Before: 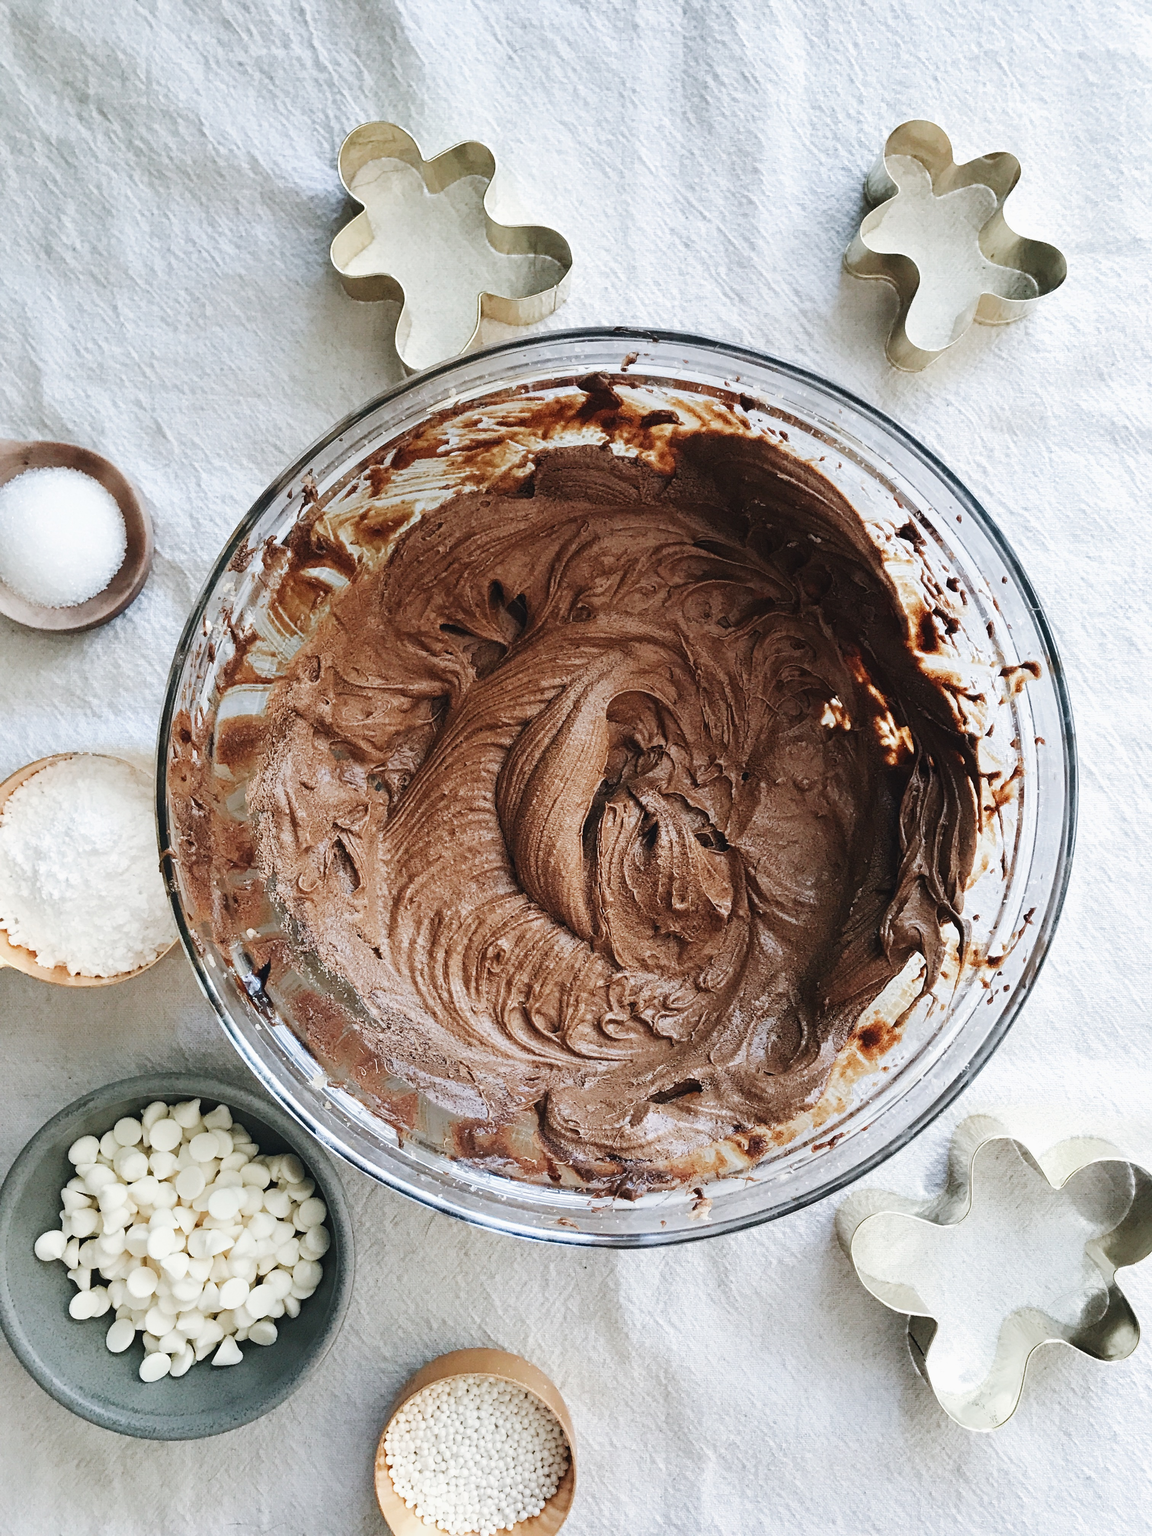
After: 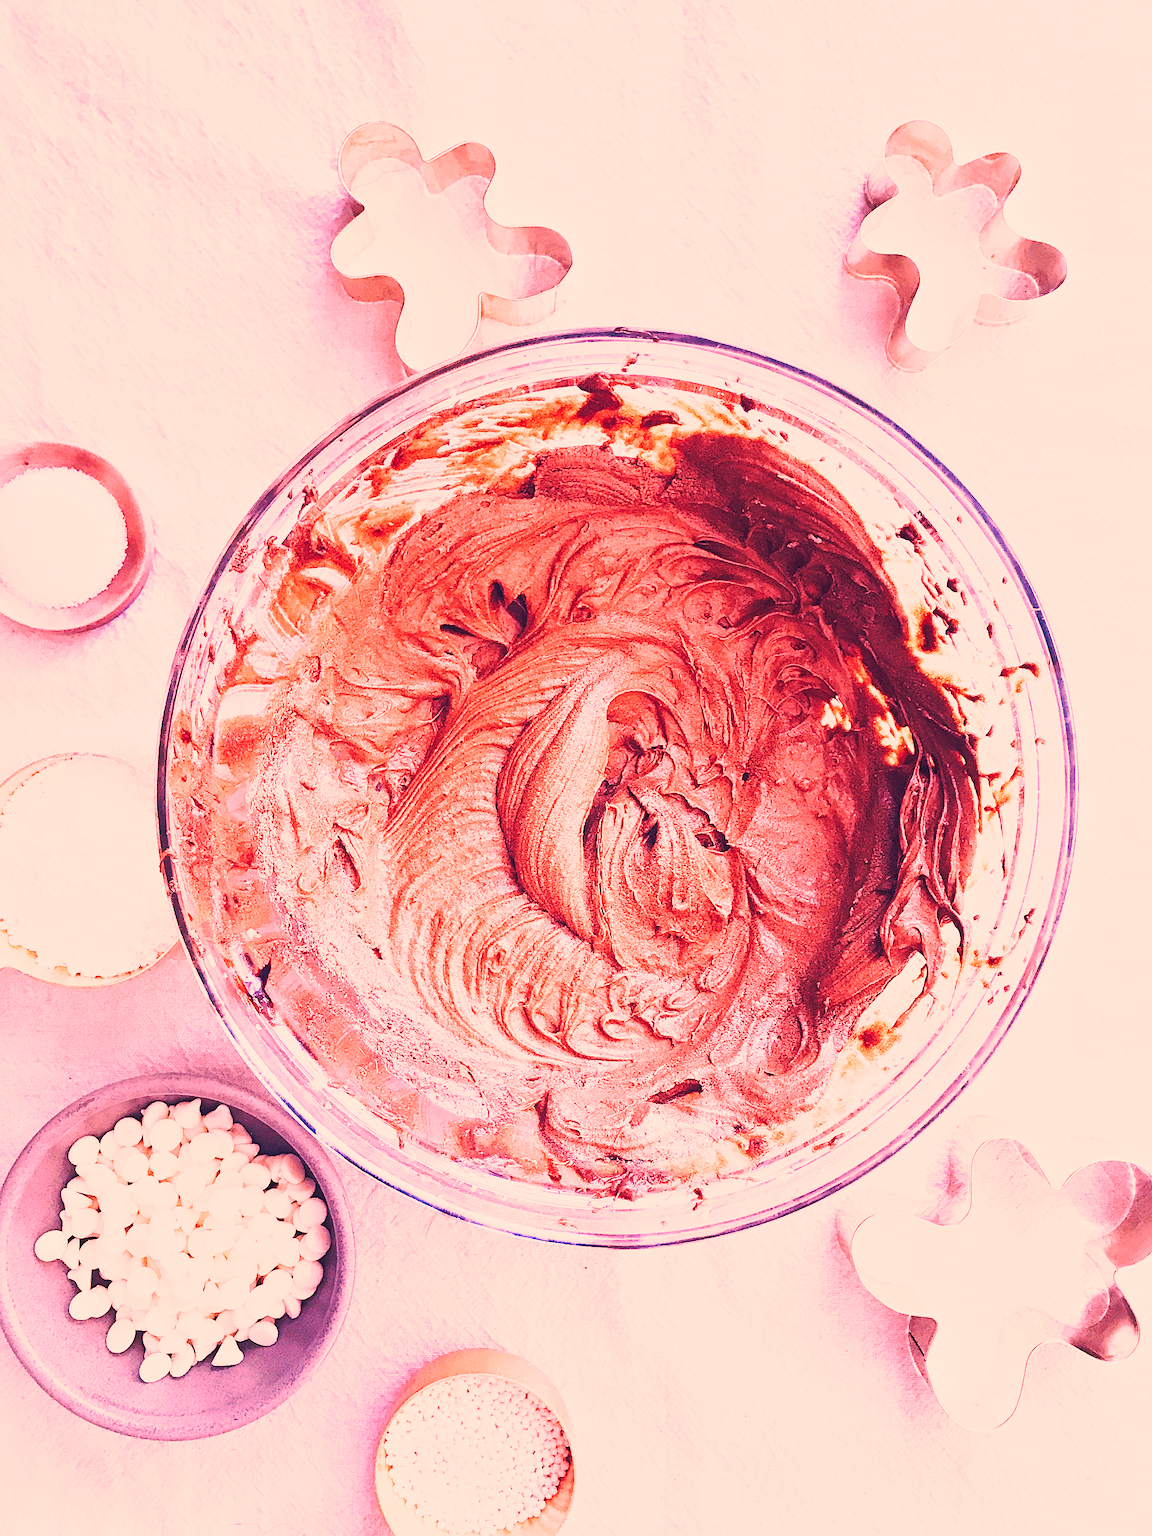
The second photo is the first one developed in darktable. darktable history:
base curve: curves: ch0 [(0, 0) (0.036, 0.037) (0.121, 0.228) (0.46, 0.76) (0.859, 0.983) (1, 1)], preserve colors none
color correction: highlights a* 19.59, highlights b* 27.49, shadows a* 3.46, shadows b* -17.28, saturation 0.73
tone curve: curves: ch0 [(0, 0) (0.004, 0.008) (0.077, 0.156) (0.169, 0.29) (0.774, 0.774) (0.988, 0.926)], color space Lab, linked channels, preserve colors none
levels: levels [0, 0.492, 0.984]
local contrast: mode bilateral grid, contrast 20, coarseness 50, detail 120%, midtone range 0.2
white balance: red 2.025, blue 1.542
sharpen: on, module defaults
